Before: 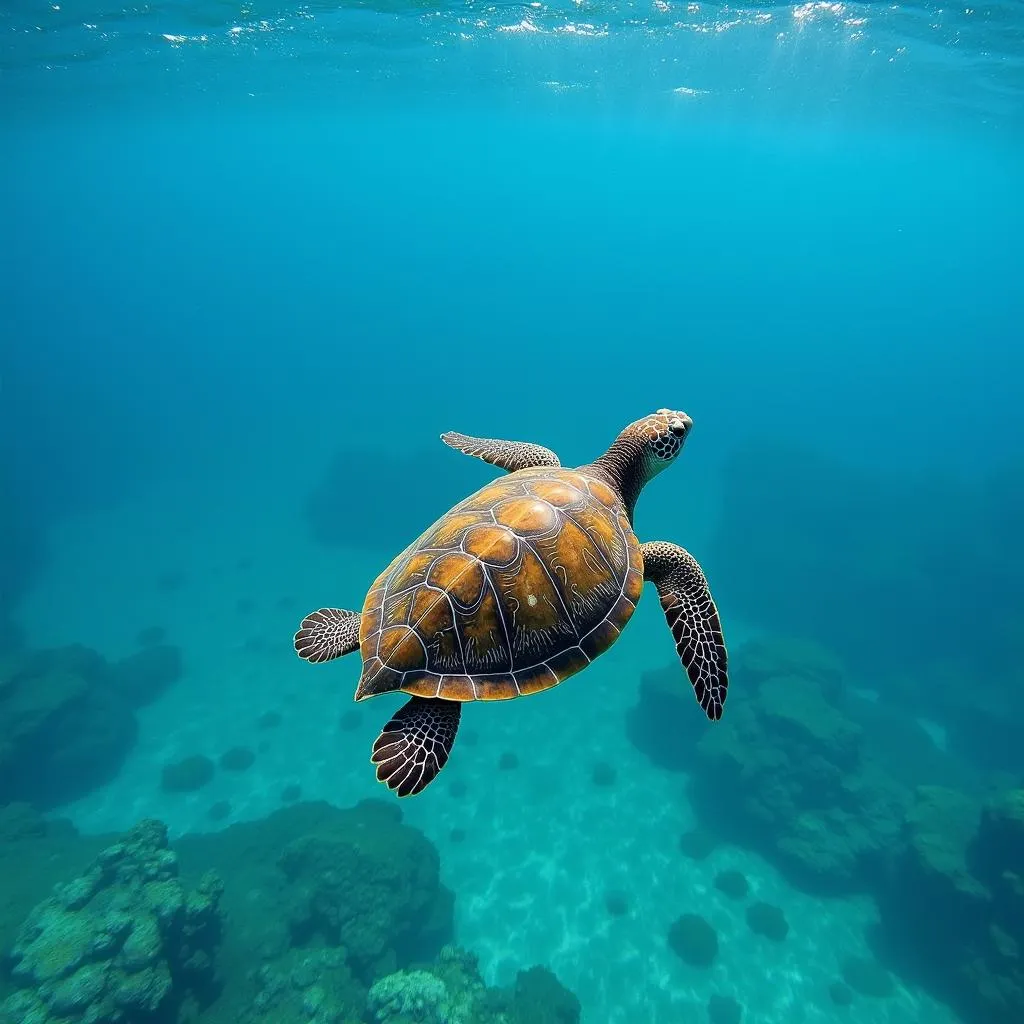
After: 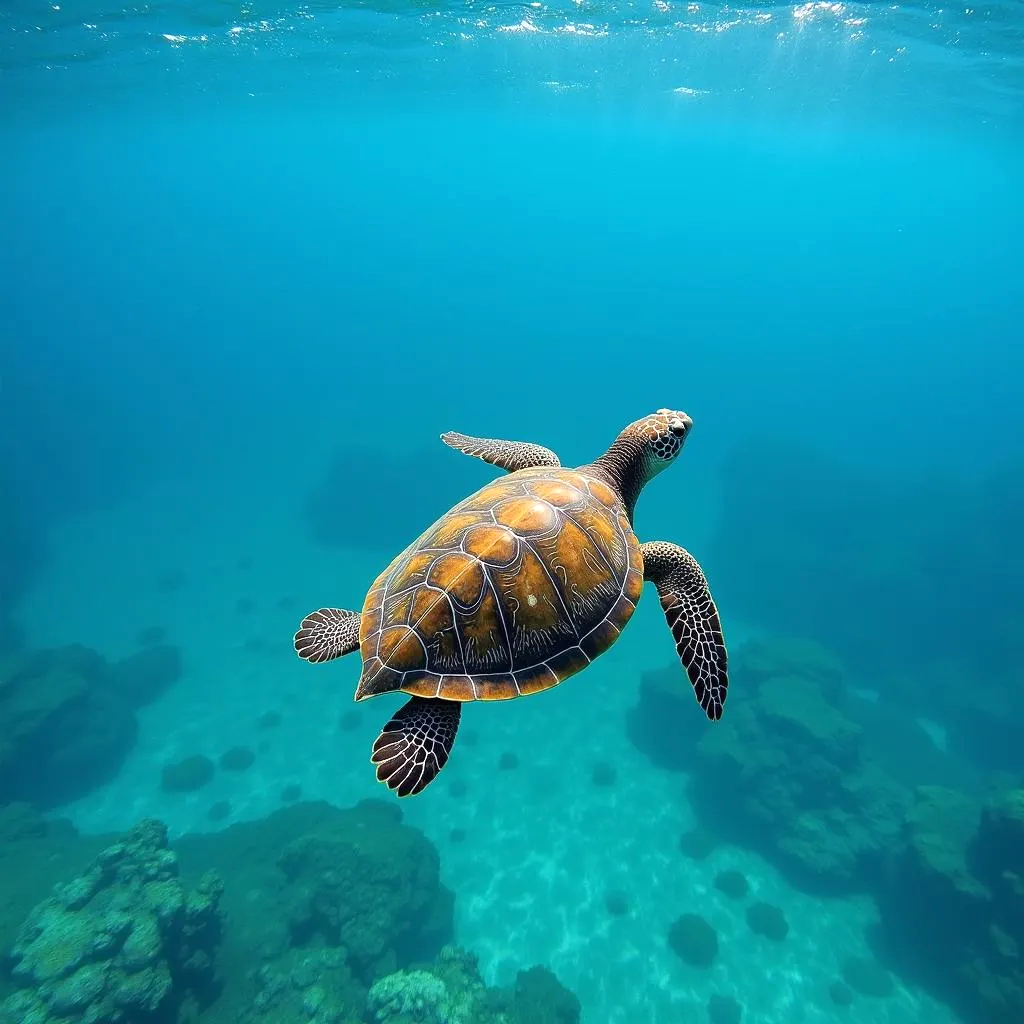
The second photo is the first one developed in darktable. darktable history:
exposure: exposure 0.188 EV, compensate exposure bias true, compensate highlight preservation false
